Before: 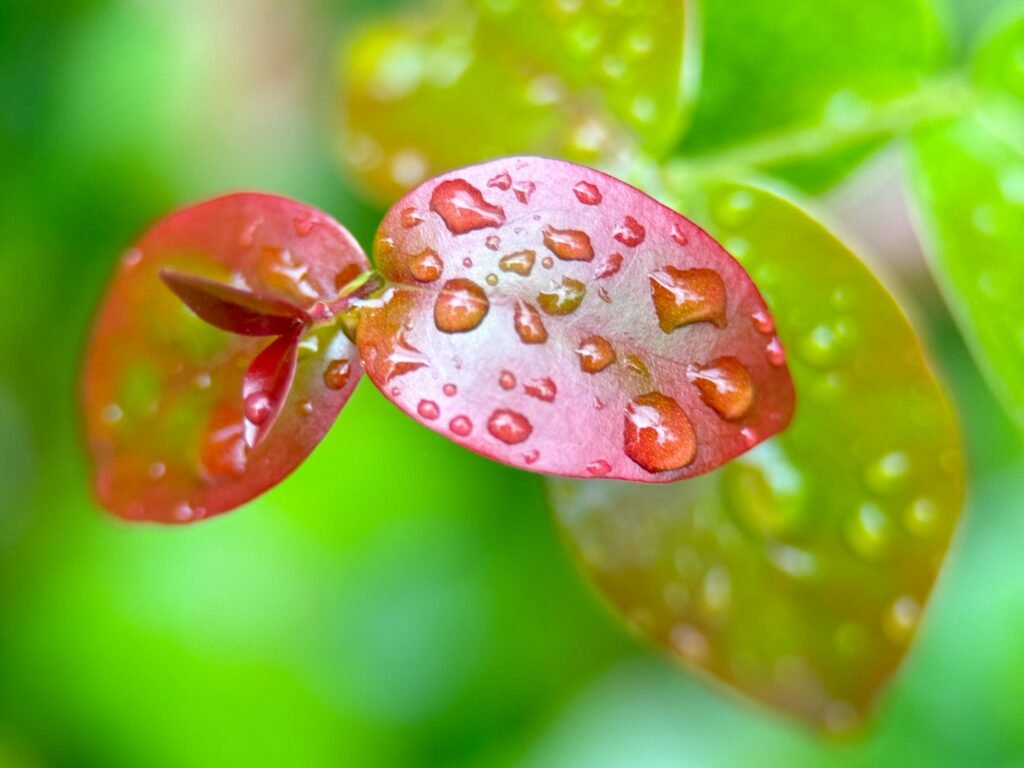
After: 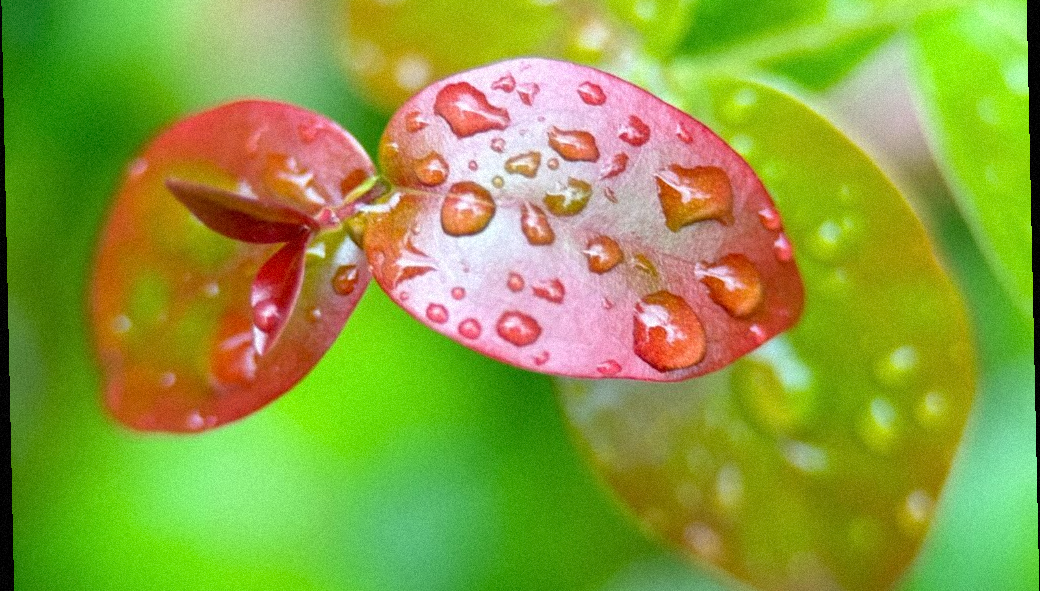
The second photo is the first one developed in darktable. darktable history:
rotate and perspective: rotation -1.24°, automatic cropping off
crop: top 13.819%, bottom 11.169%
grain: mid-tones bias 0%
